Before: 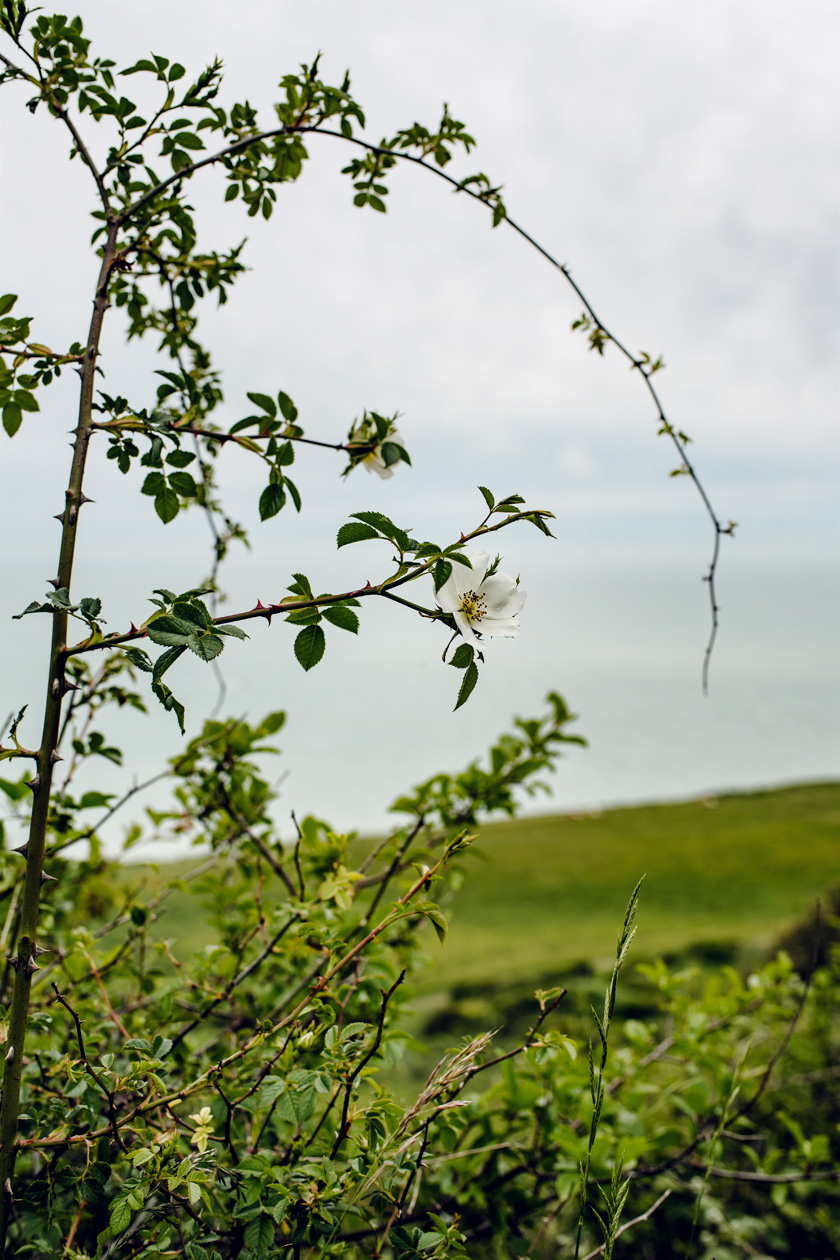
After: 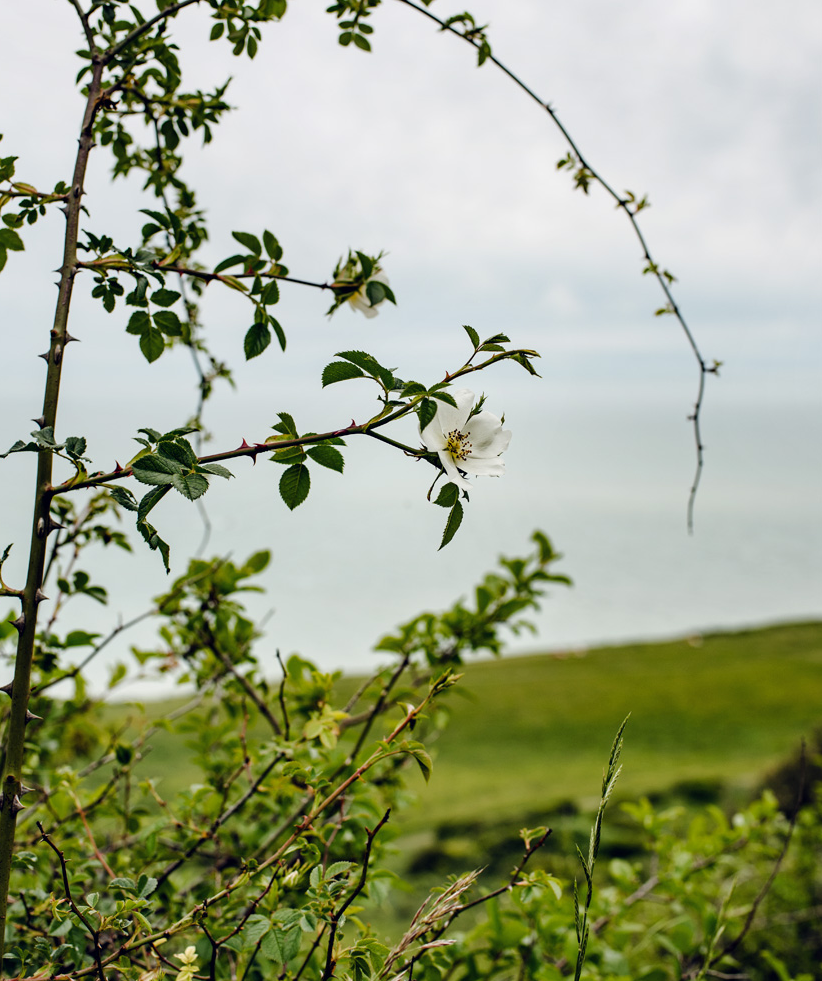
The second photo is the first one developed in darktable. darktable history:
crop and rotate: left 1.811%, top 12.791%, right 0.228%, bottom 9.278%
